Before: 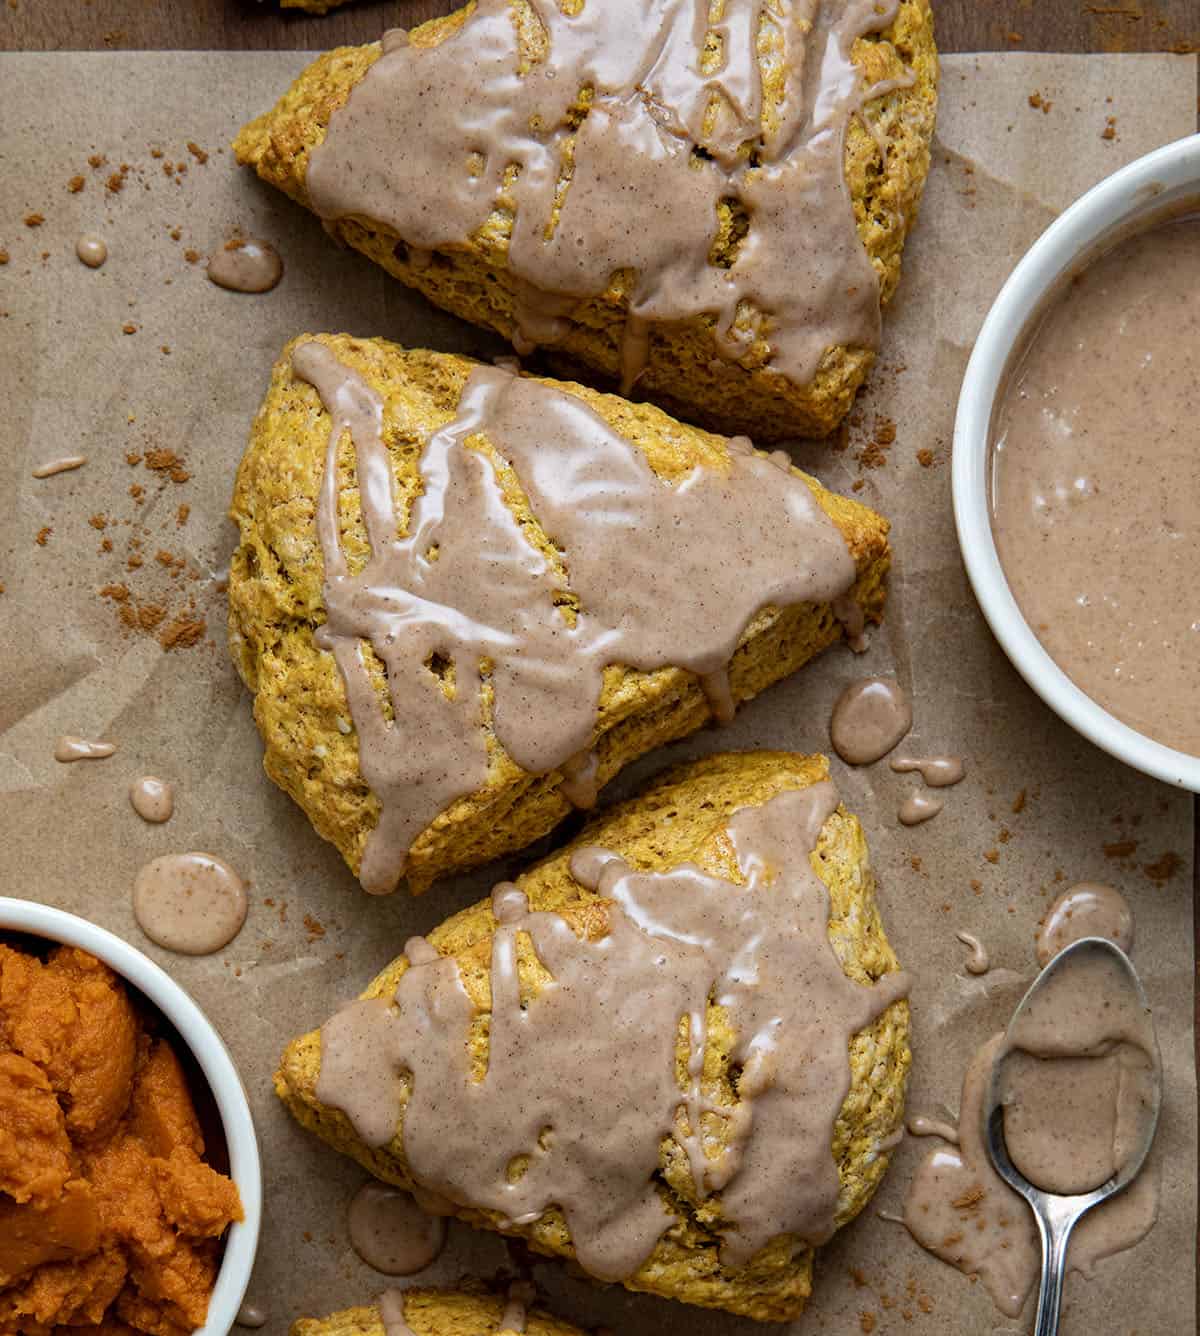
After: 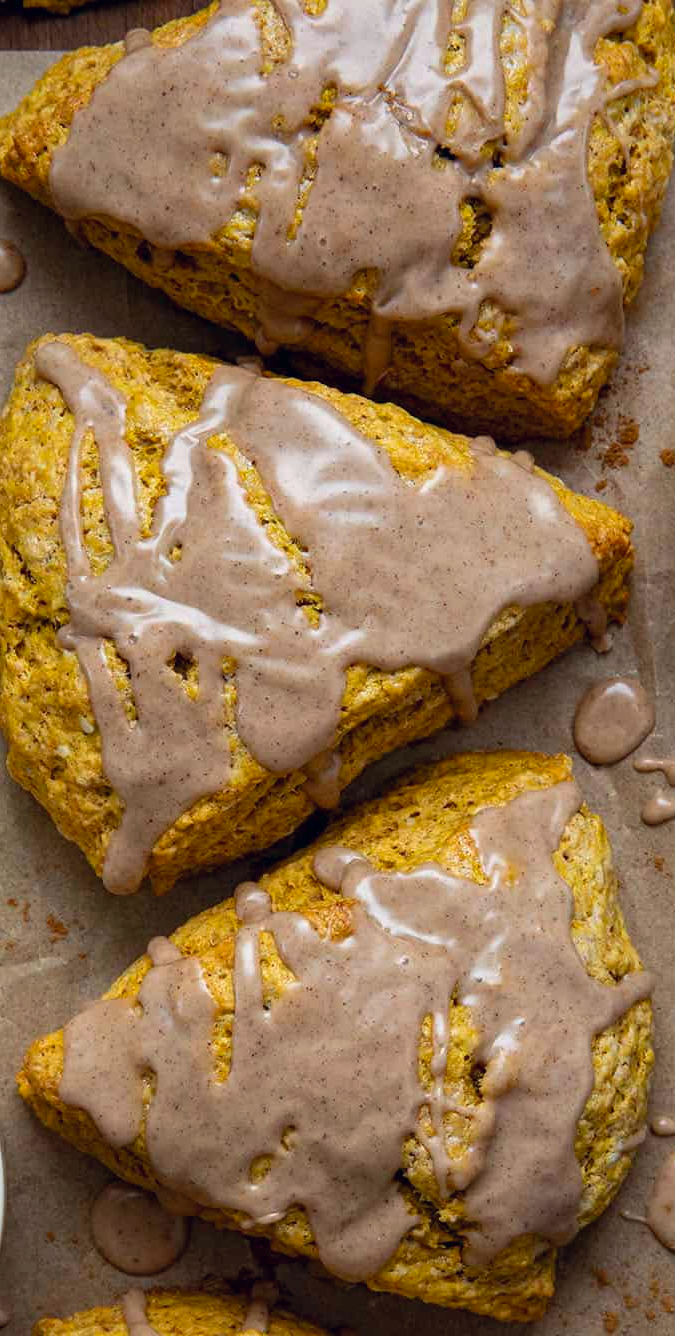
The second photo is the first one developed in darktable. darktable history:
crop: left 21.496%, right 22.254%
color correction: highlights a* 0.207, highlights b* 2.7, shadows a* -0.874, shadows b* -4.78
base curve: curves: ch0 [(0, 0) (0.303, 0.277) (1, 1)]
